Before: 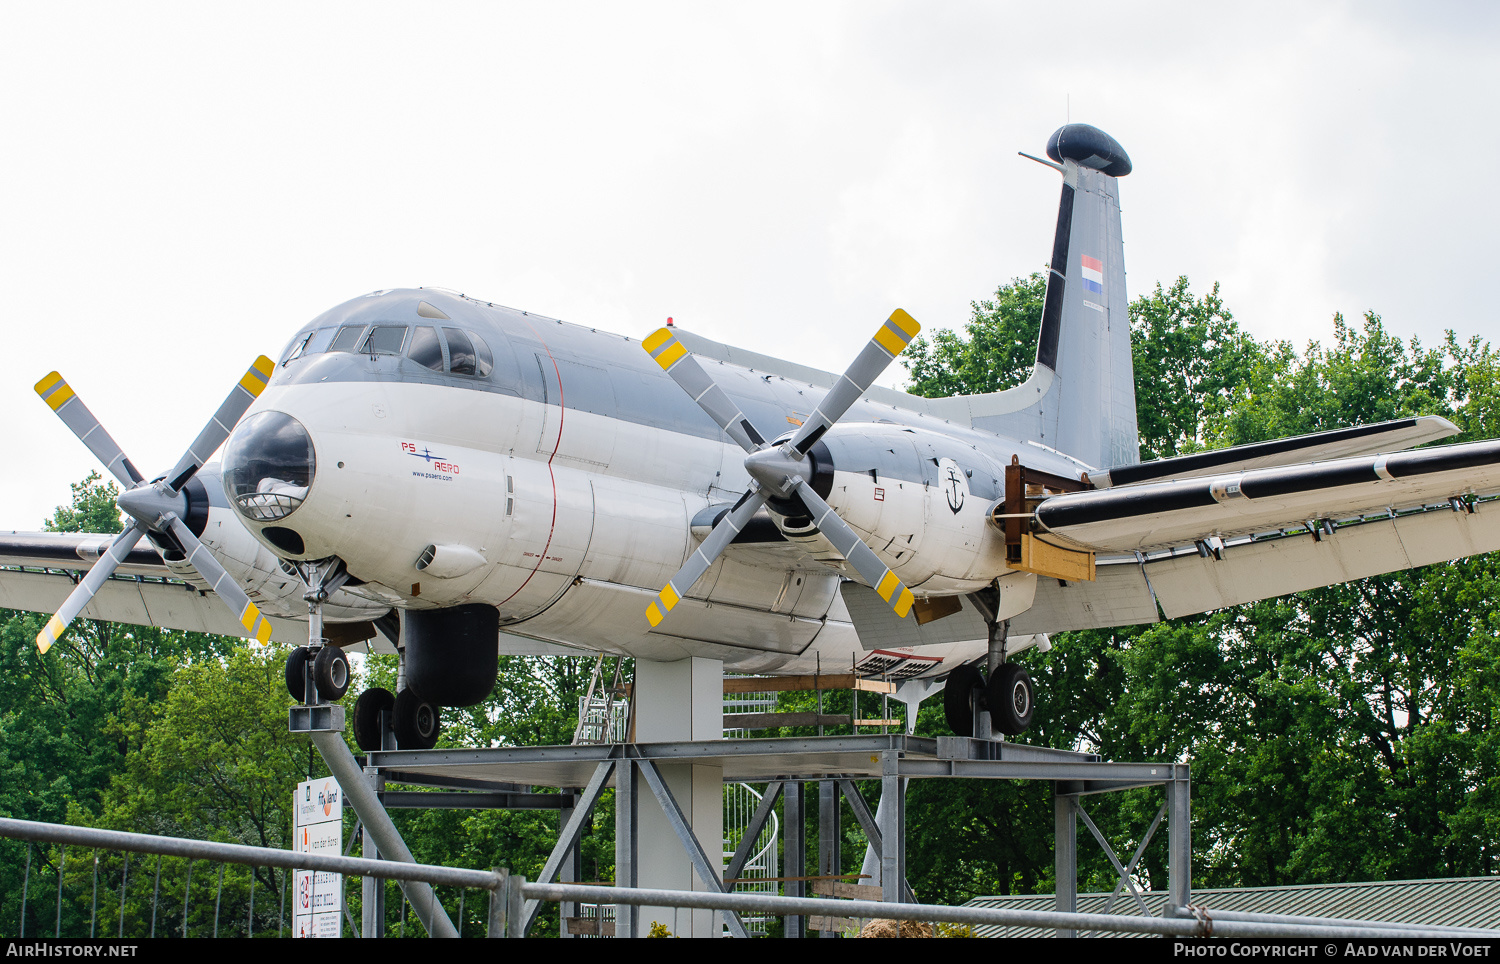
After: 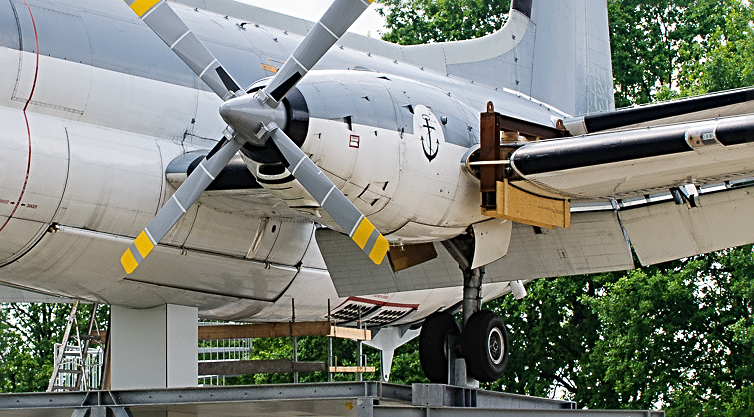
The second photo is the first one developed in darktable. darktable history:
white balance: emerald 1
sharpen: radius 3.119
crop: left 35.03%, top 36.625%, right 14.663%, bottom 20.057%
